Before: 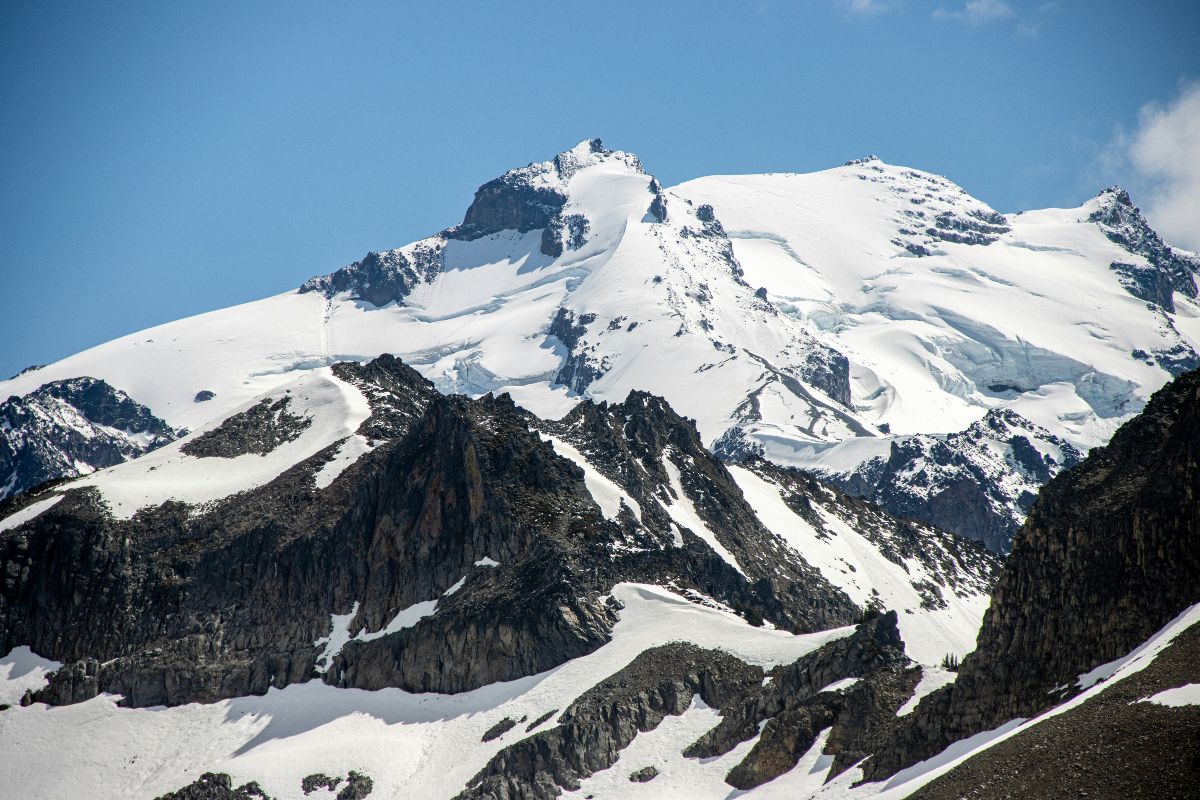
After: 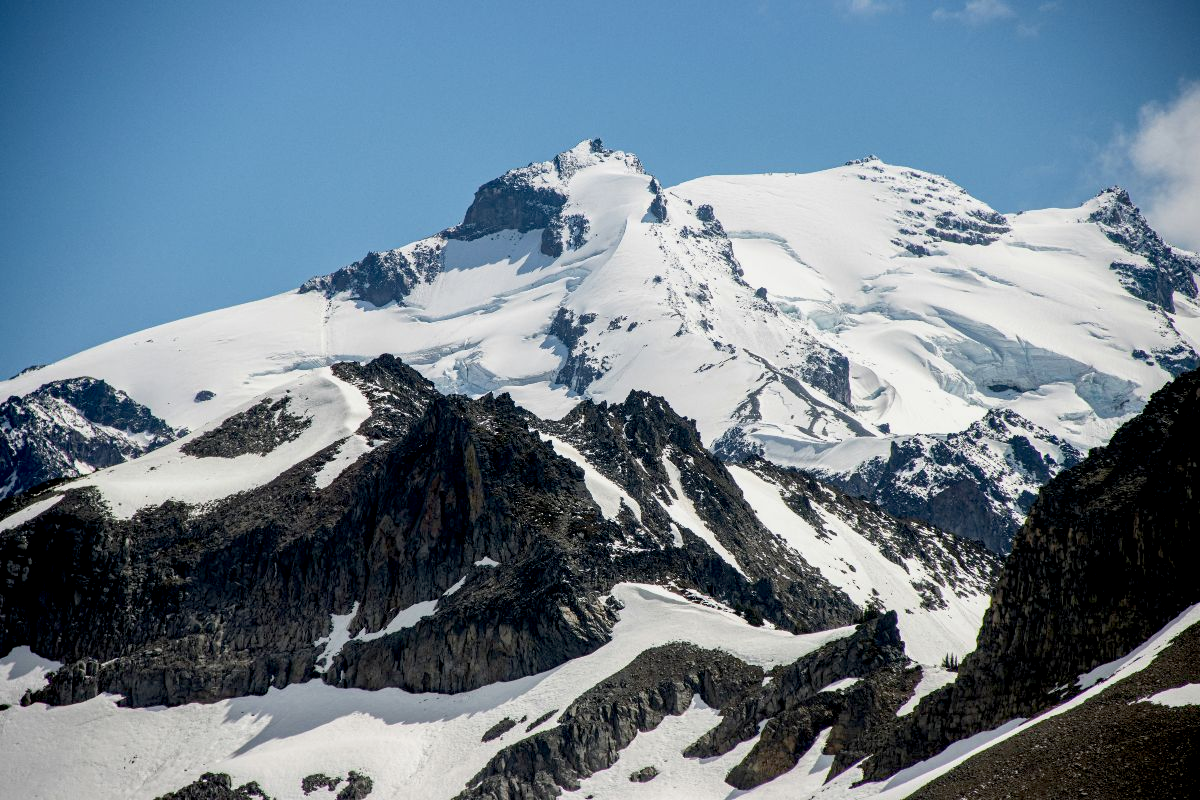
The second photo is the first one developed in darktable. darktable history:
exposure: black level correction 0.009, exposure -0.159 EV, compensate exposure bias true, compensate highlight preservation false
